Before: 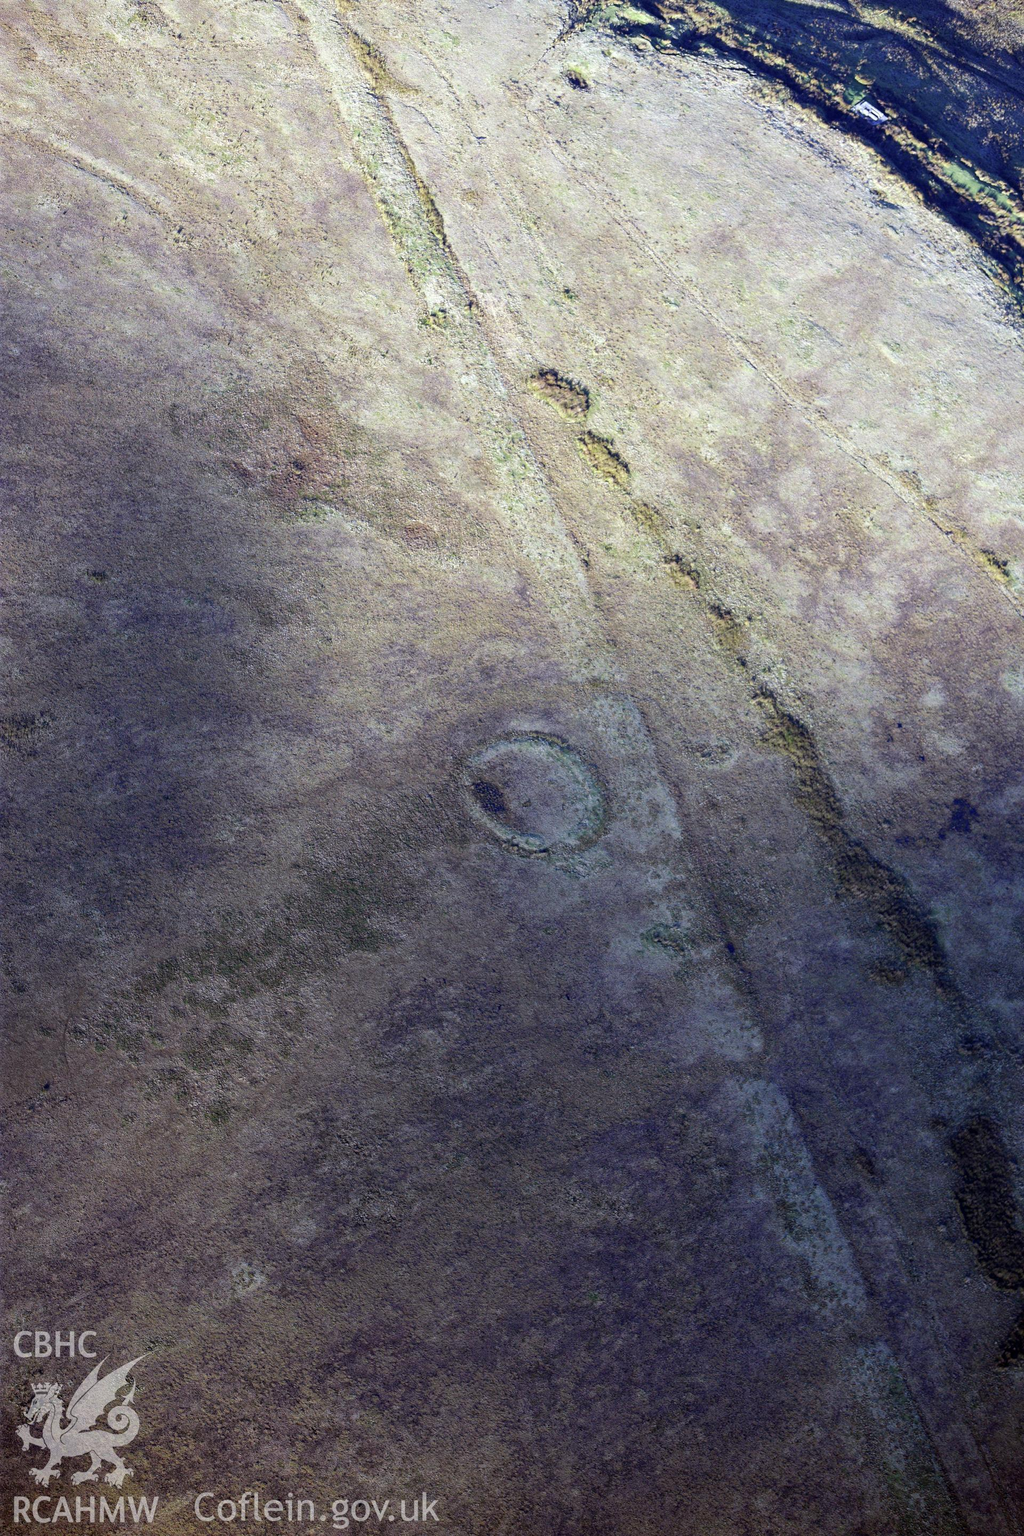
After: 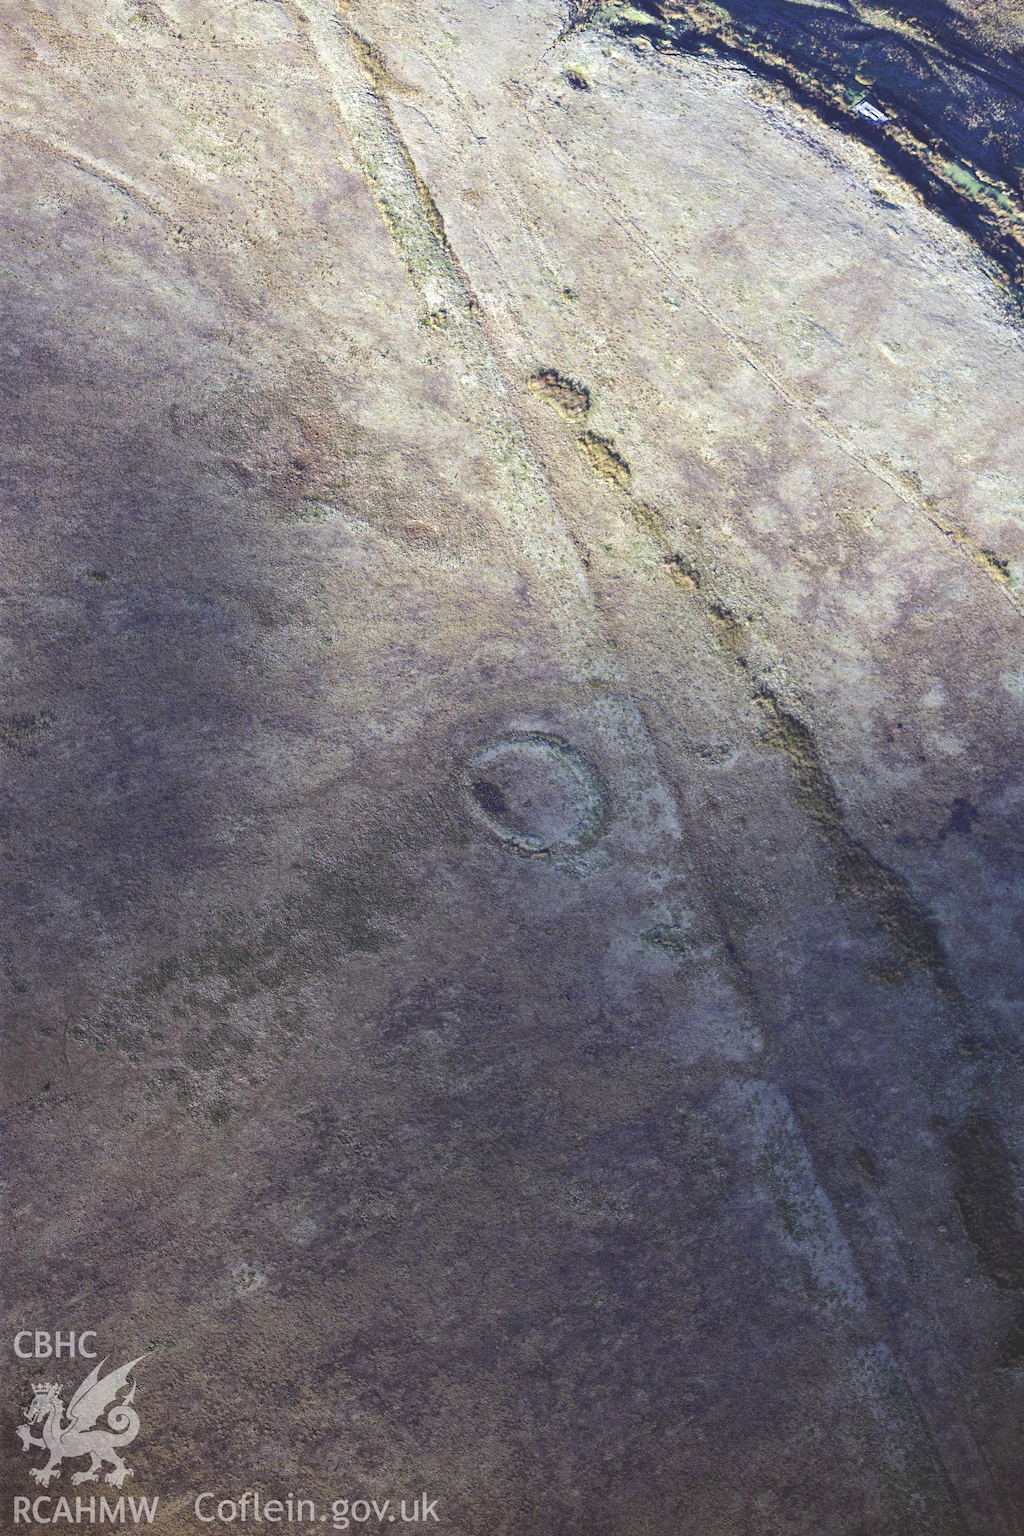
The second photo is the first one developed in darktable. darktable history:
exposure: black level correction -0.028, compensate exposure bias true, compensate highlight preservation false
local contrast: mode bilateral grid, contrast 21, coarseness 51, detail 120%, midtone range 0.2
